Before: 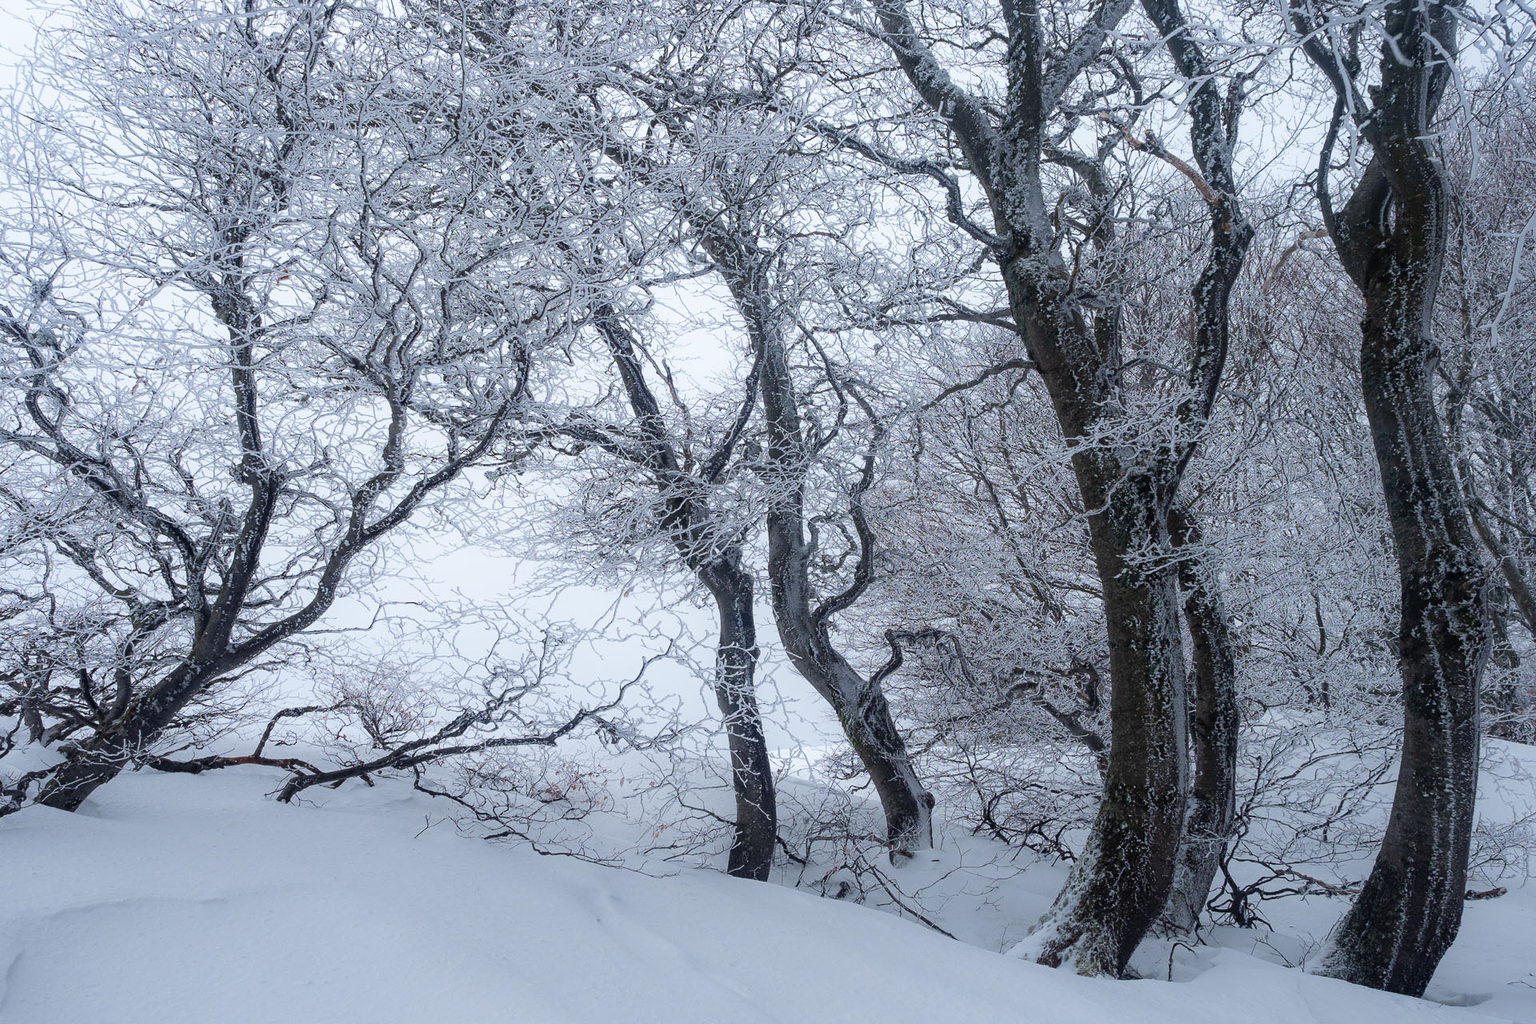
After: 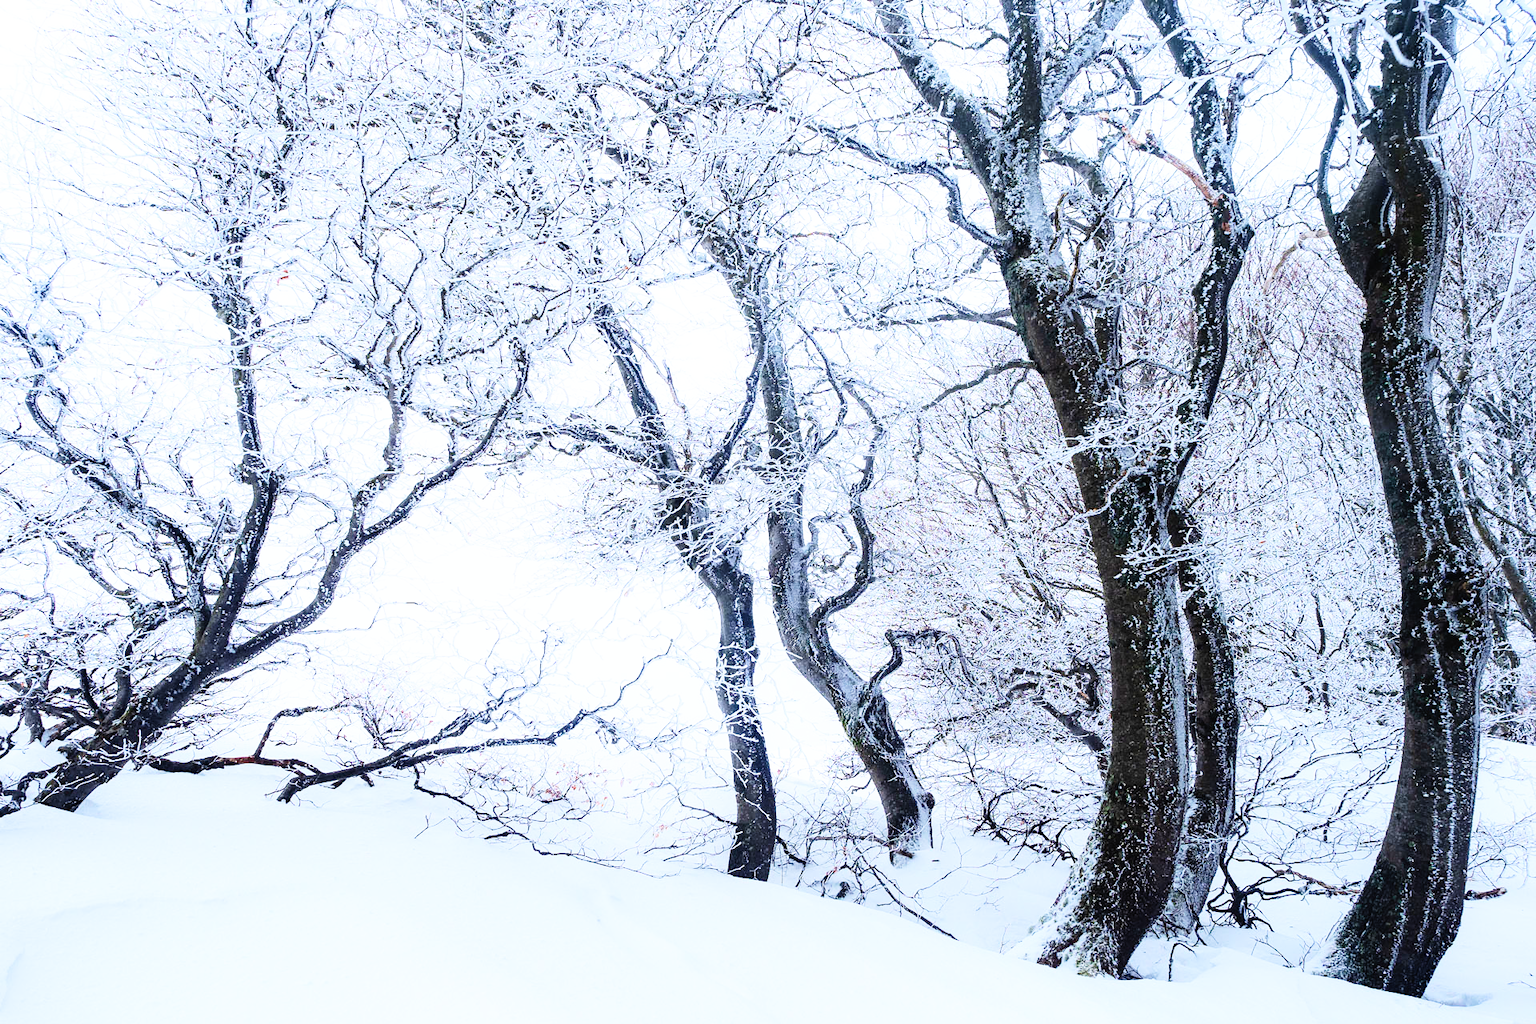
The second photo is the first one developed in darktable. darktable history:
base curve: curves: ch0 [(0, 0) (0.007, 0.004) (0.027, 0.03) (0.046, 0.07) (0.207, 0.54) (0.442, 0.872) (0.673, 0.972) (1, 1)], preserve colors none
contrast brightness saturation: contrast 0.204, brightness 0.169, saturation 0.219
